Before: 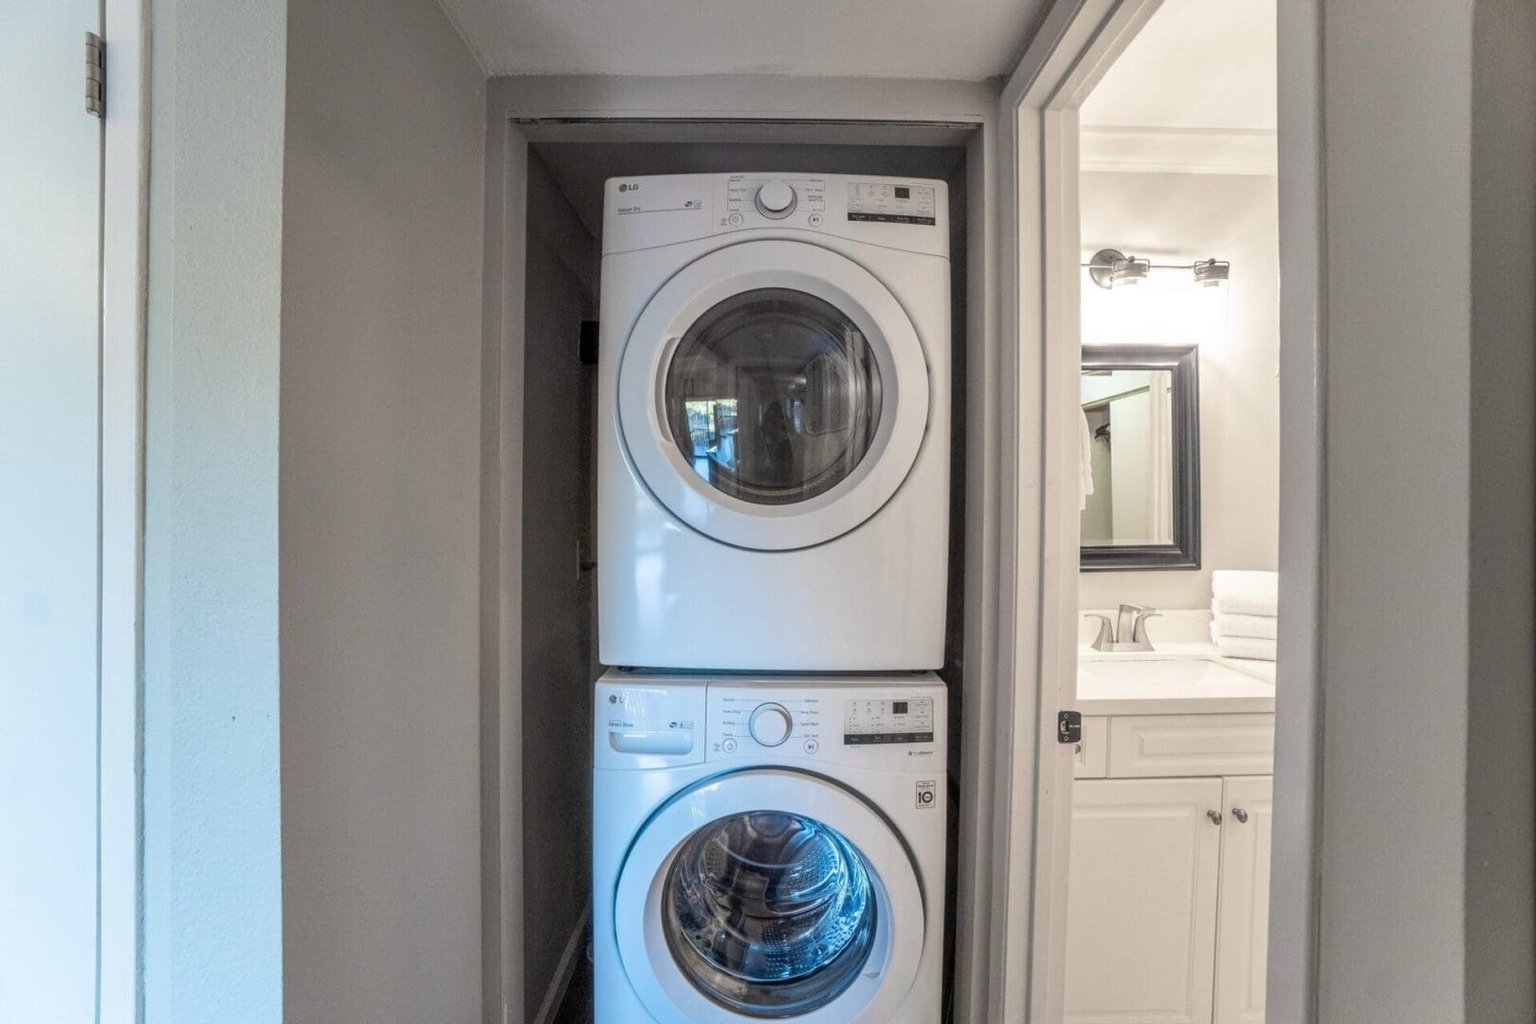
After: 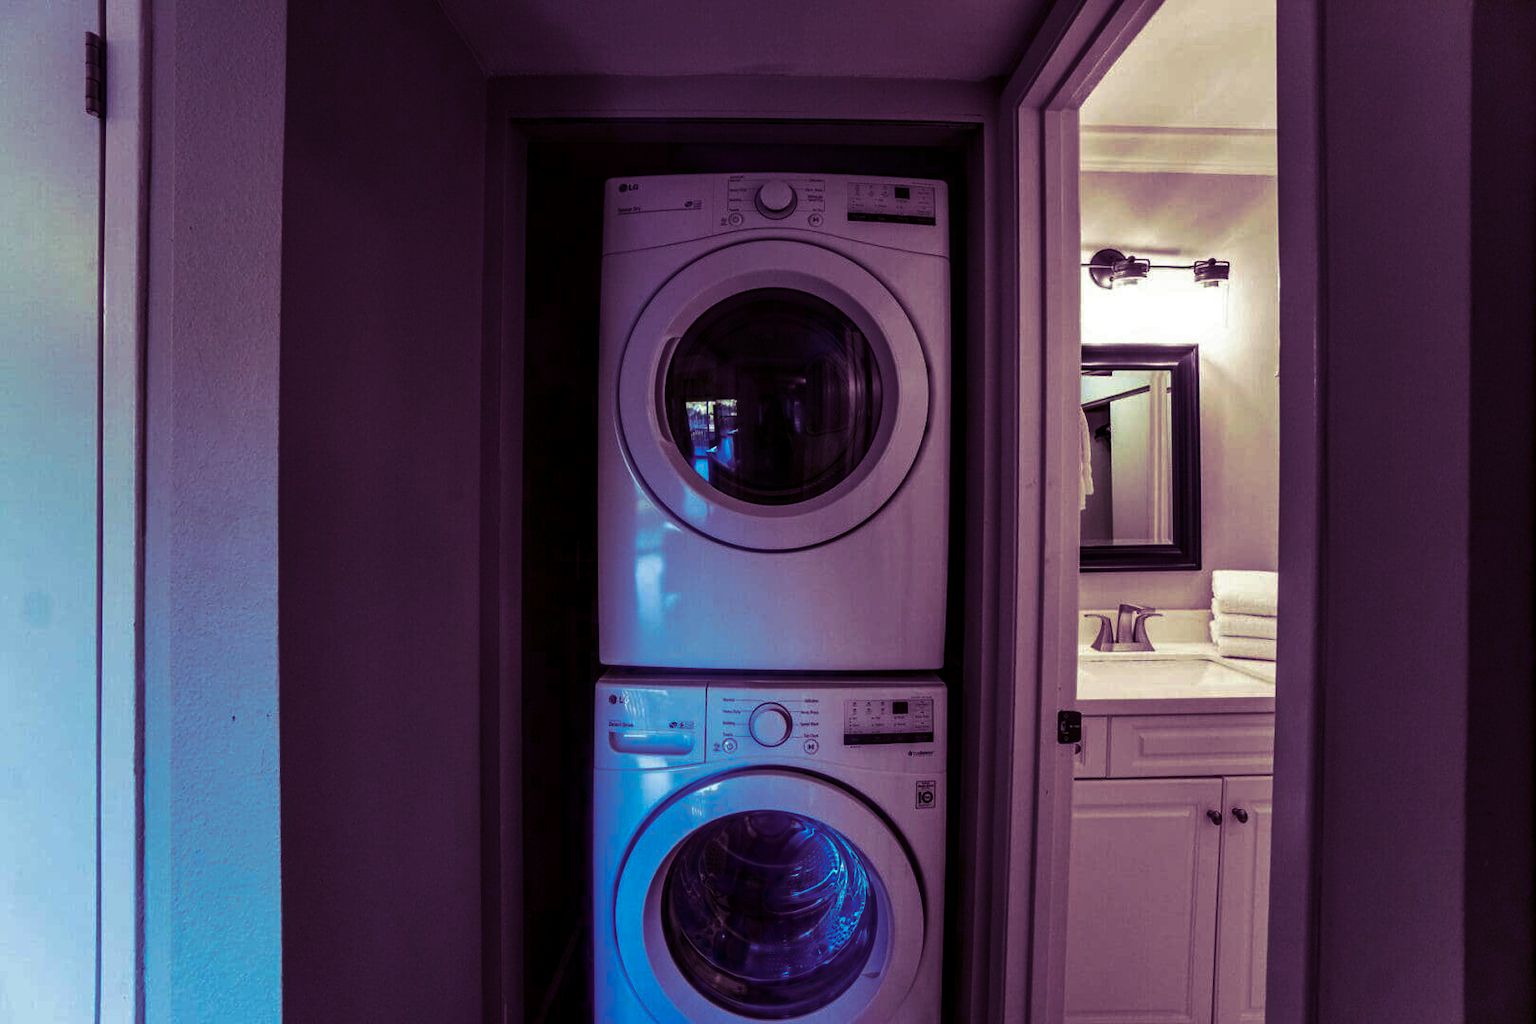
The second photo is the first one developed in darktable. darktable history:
split-toning: shadows › hue 277.2°, shadows › saturation 0.74
contrast brightness saturation: brightness -1, saturation 1
